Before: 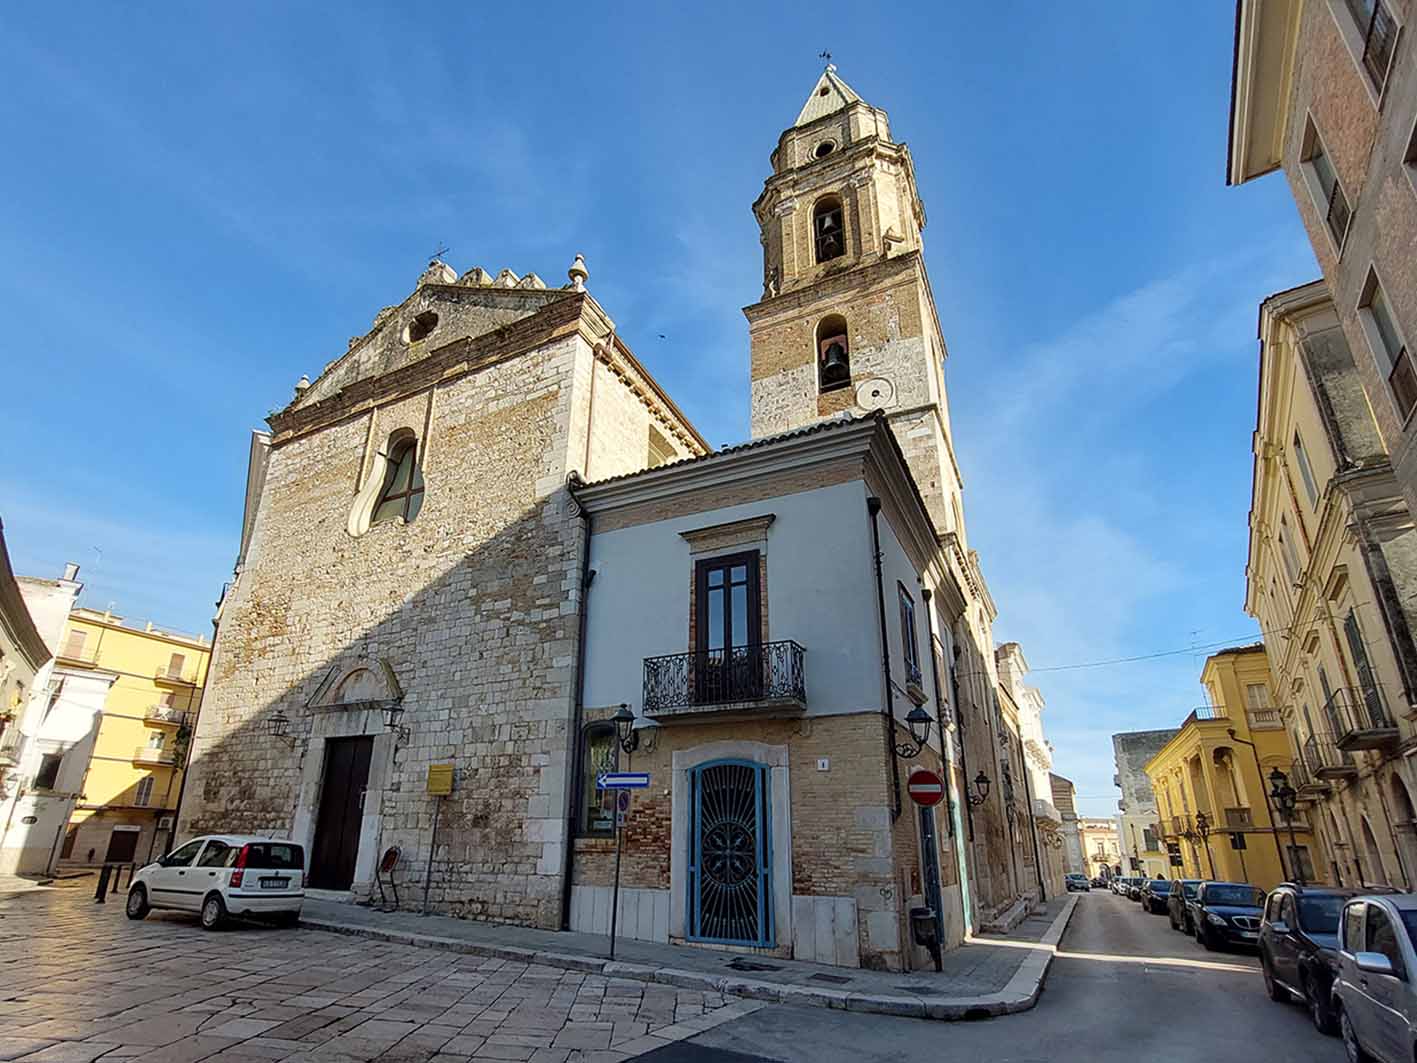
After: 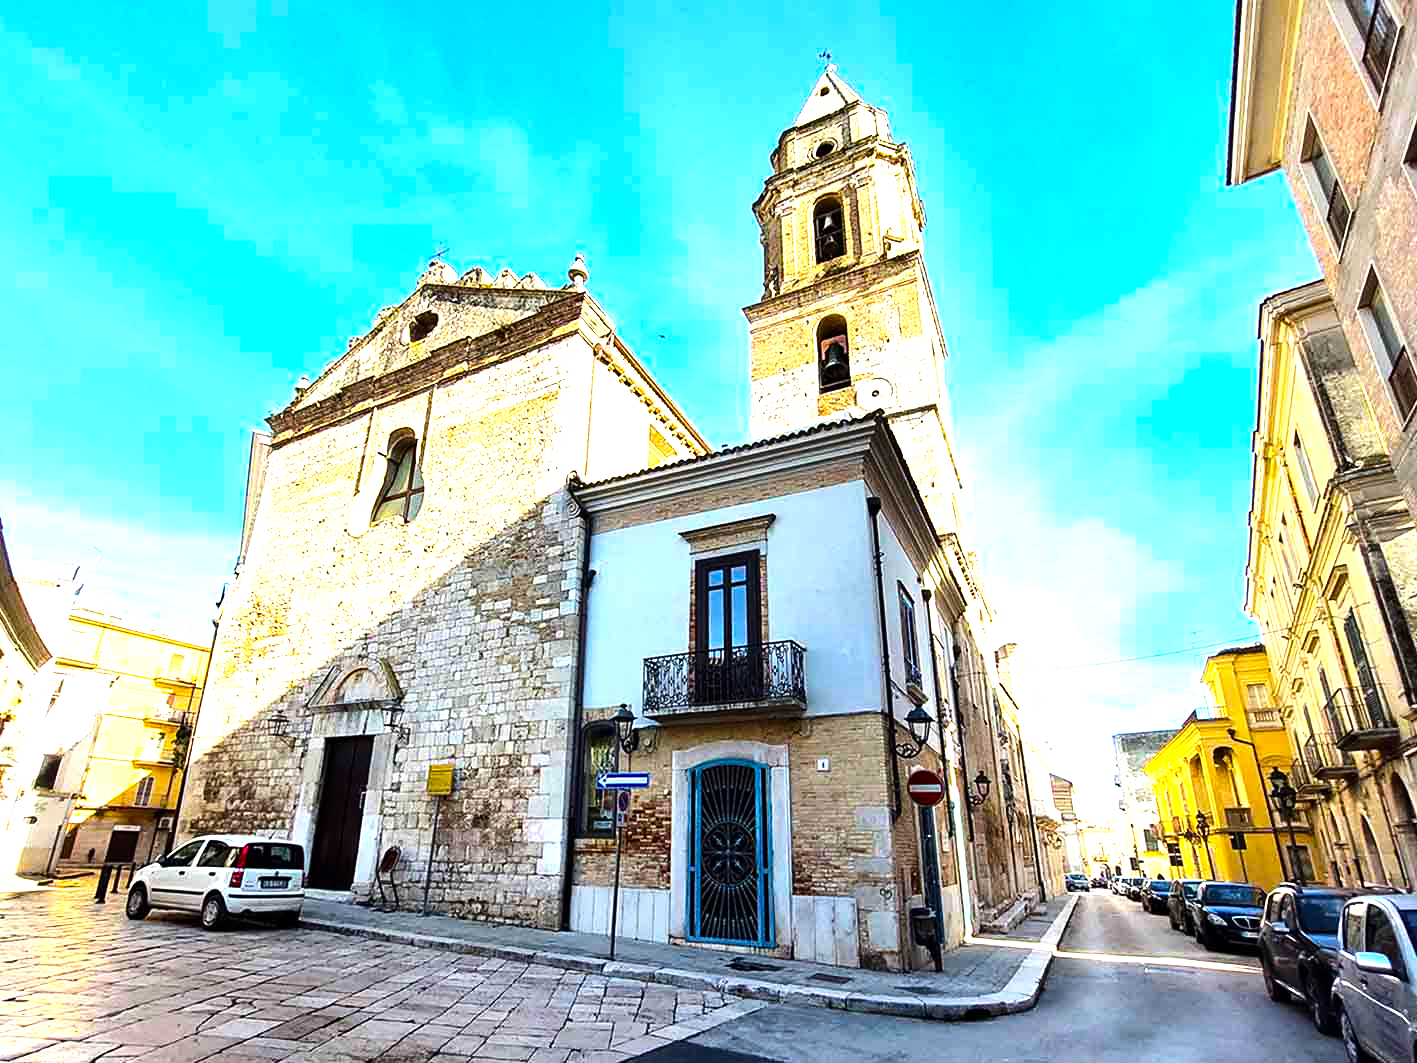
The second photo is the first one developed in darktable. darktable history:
color balance rgb: perceptual saturation grading › global saturation 40%, global vibrance 15%
exposure: black level correction 0, exposure 0.95 EV, compensate exposure bias true, compensate highlight preservation false
tone equalizer: -8 EV -1.08 EV, -7 EV -1.01 EV, -6 EV -0.867 EV, -5 EV -0.578 EV, -3 EV 0.578 EV, -2 EV 0.867 EV, -1 EV 1.01 EV, +0 EV 1.08 EV, edges refinement/feathering 500, mask exposure compensation -1.57 EV, preserve details no
